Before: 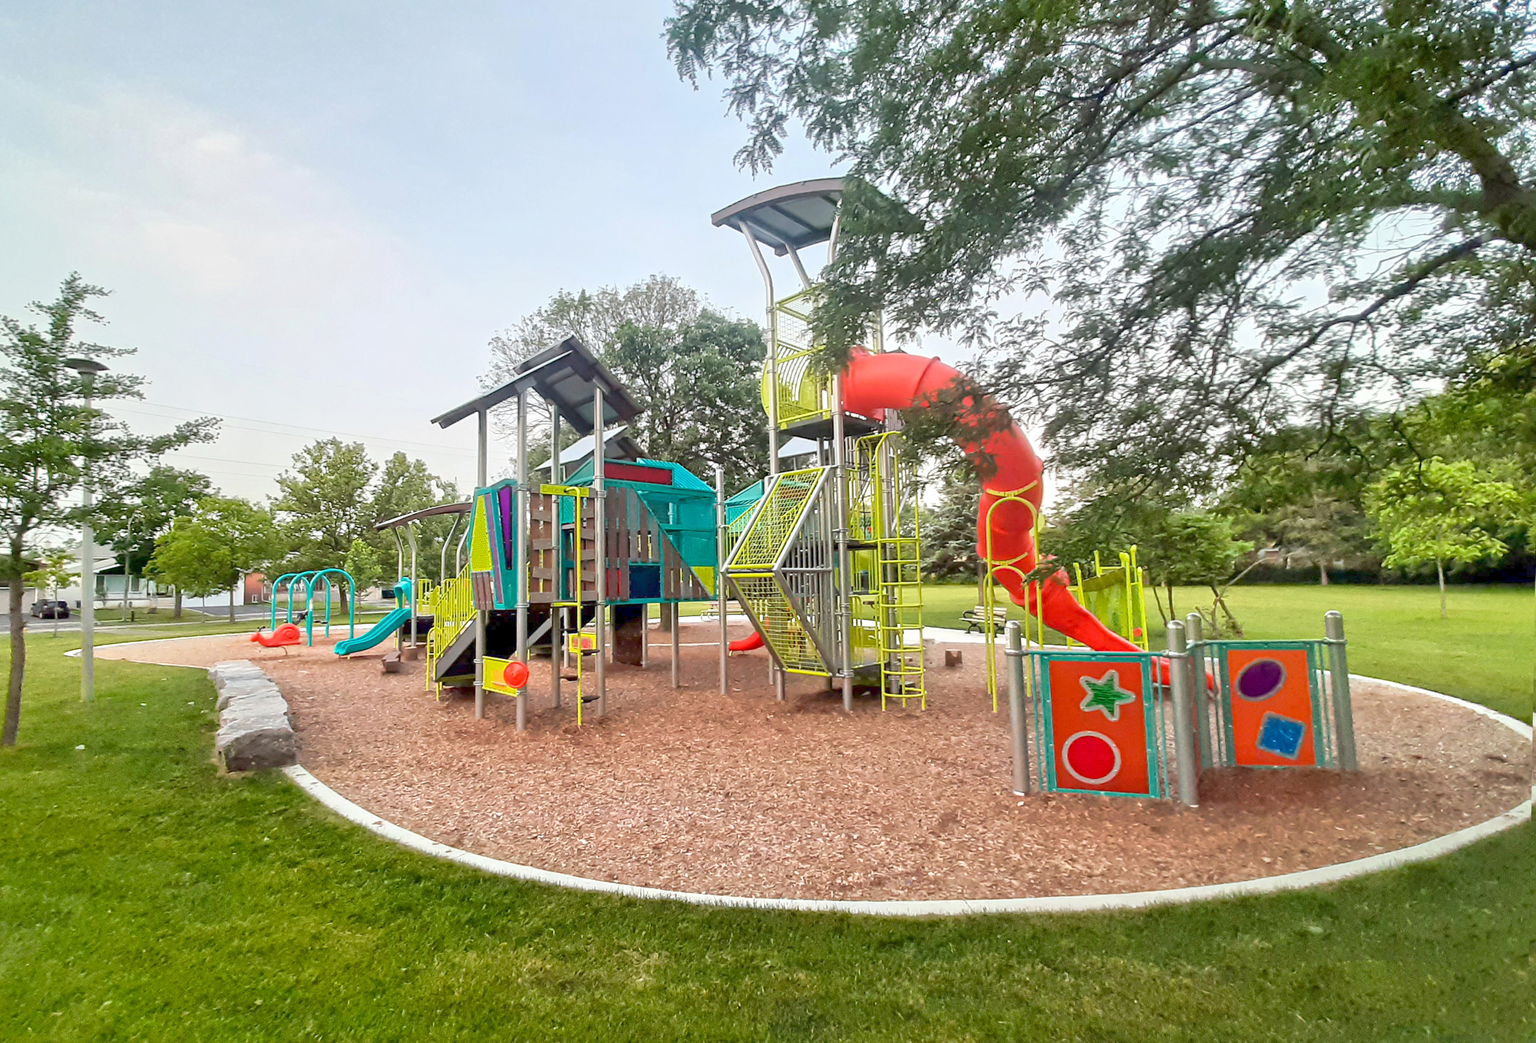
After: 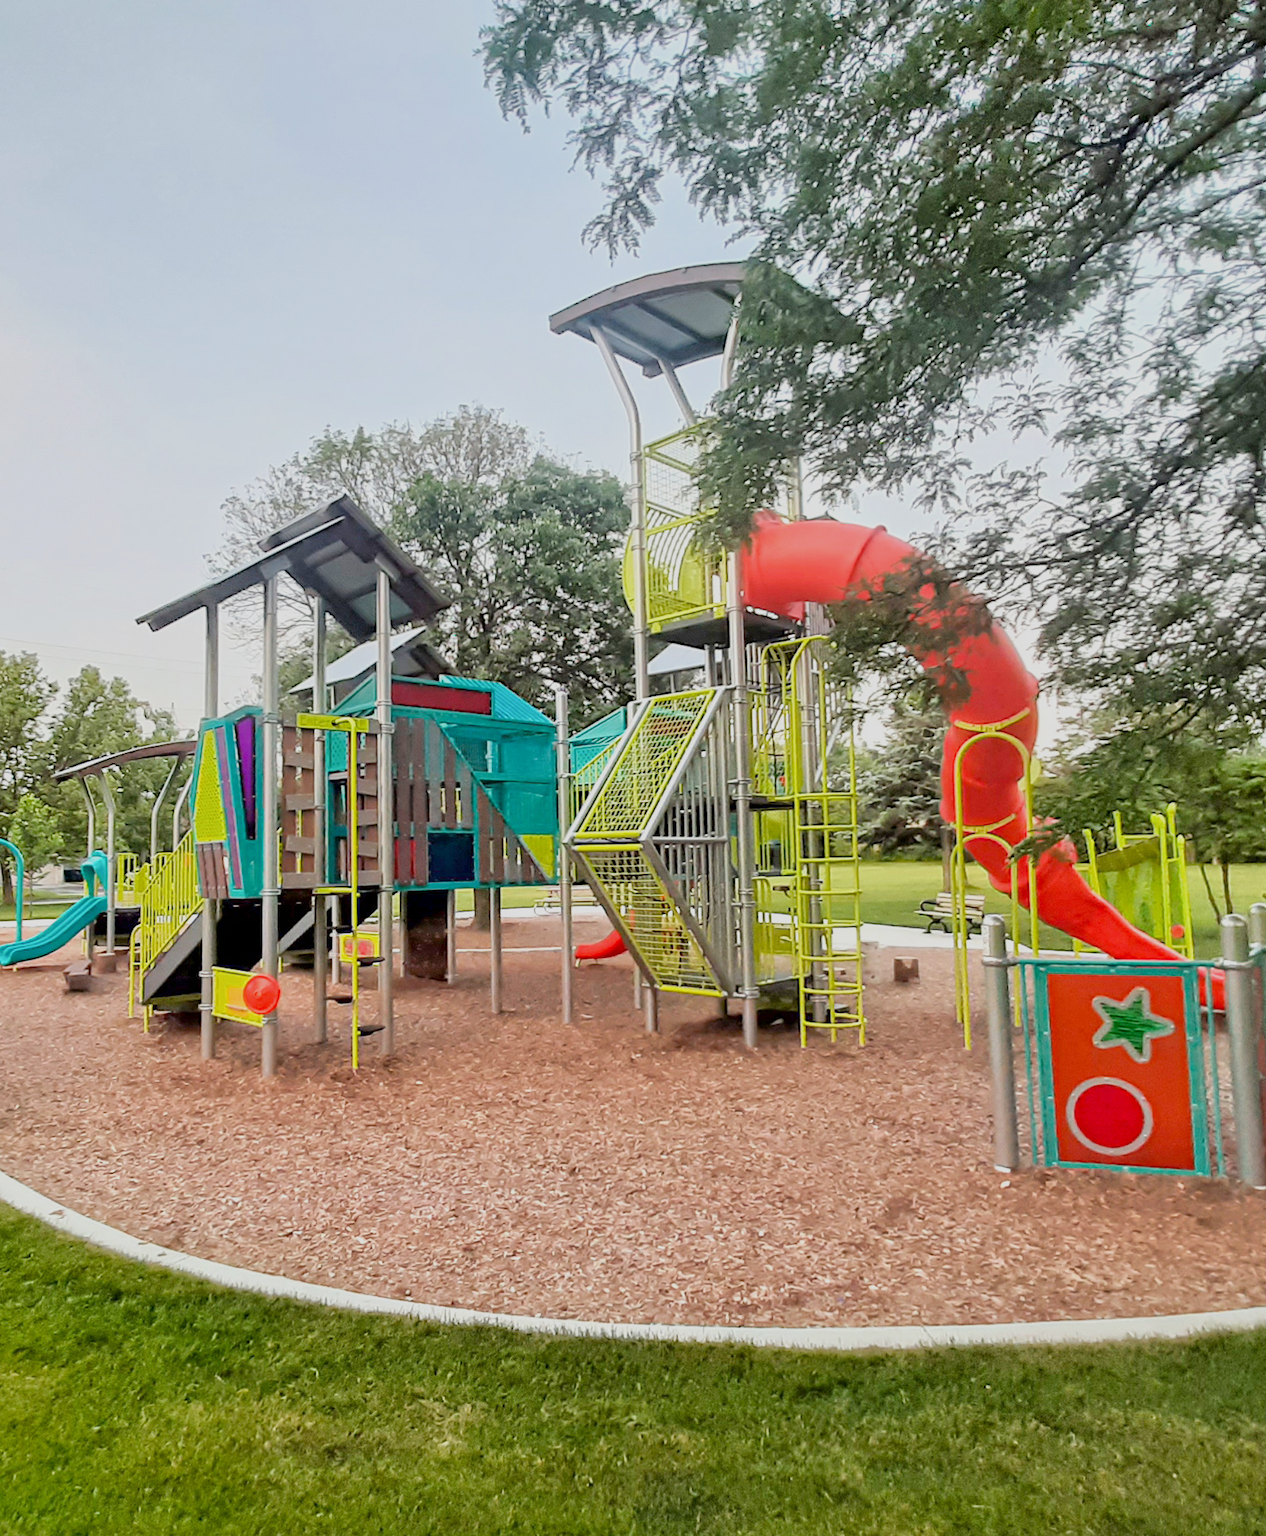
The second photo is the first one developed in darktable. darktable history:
crop: left 22.06%, right 21.972%, bottom 0.015%
filmic rgb: black relative exposure -7.89 EV, white relative exposure 4.19 EV, hardness 4.1, latitude 51.84%, contrast 1.013, shadows ↔ highlights balance 5.42%
